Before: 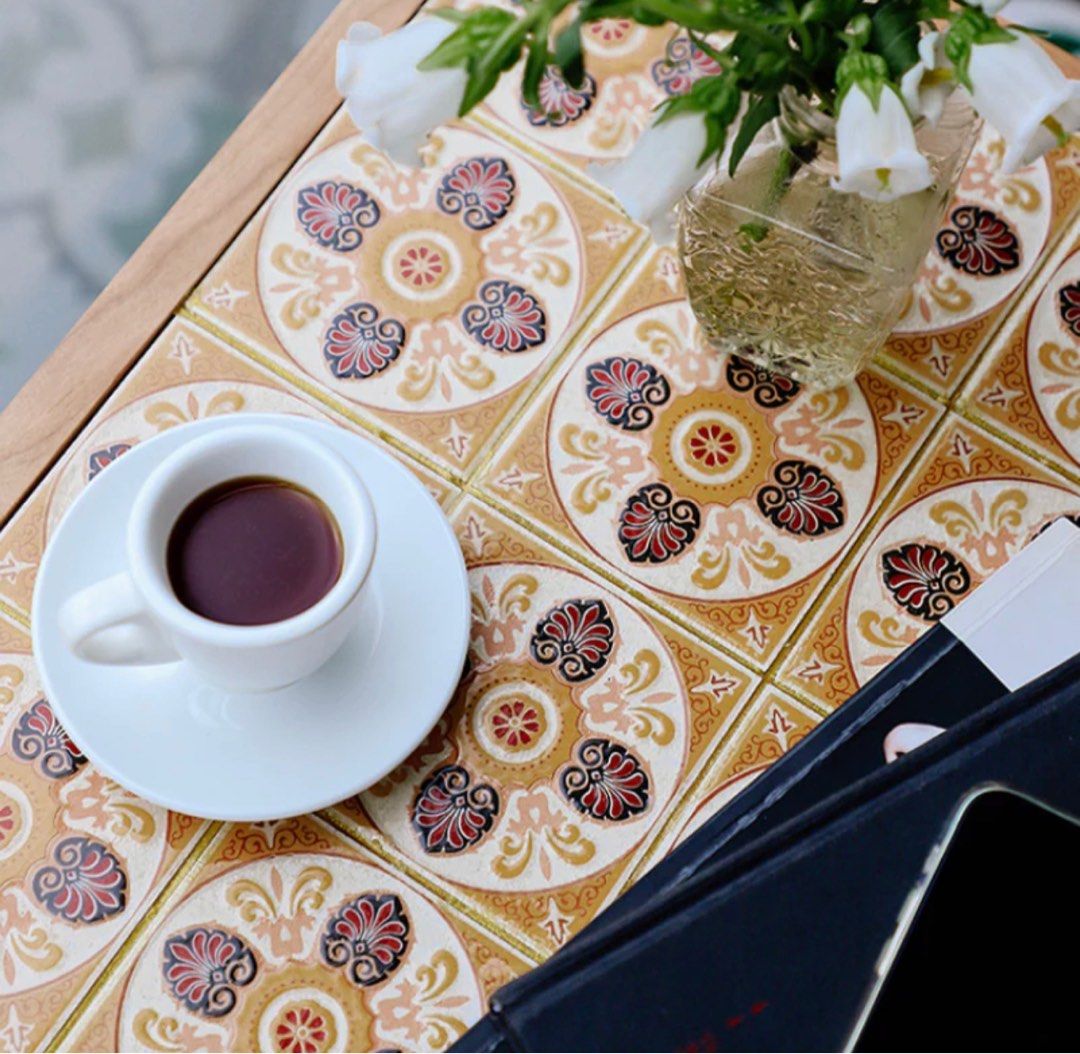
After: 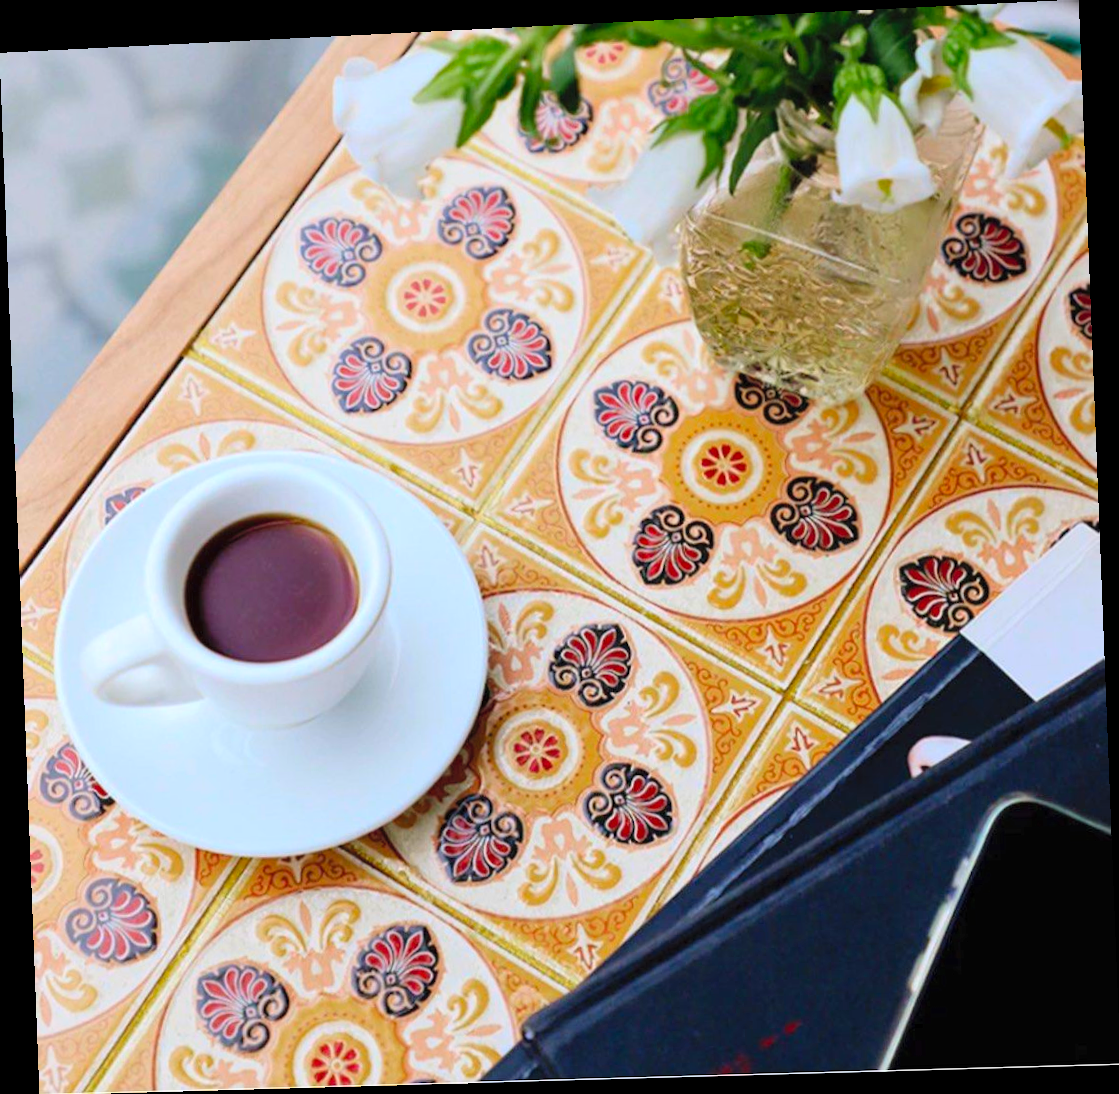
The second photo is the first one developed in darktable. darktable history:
contrast brightness saturation: contrast 0.07, brightness 0.18, saturation 0.4
rotate and perspective: rotation -2.22°, lens shift (horizontal) -0.022, automatic cropping off
